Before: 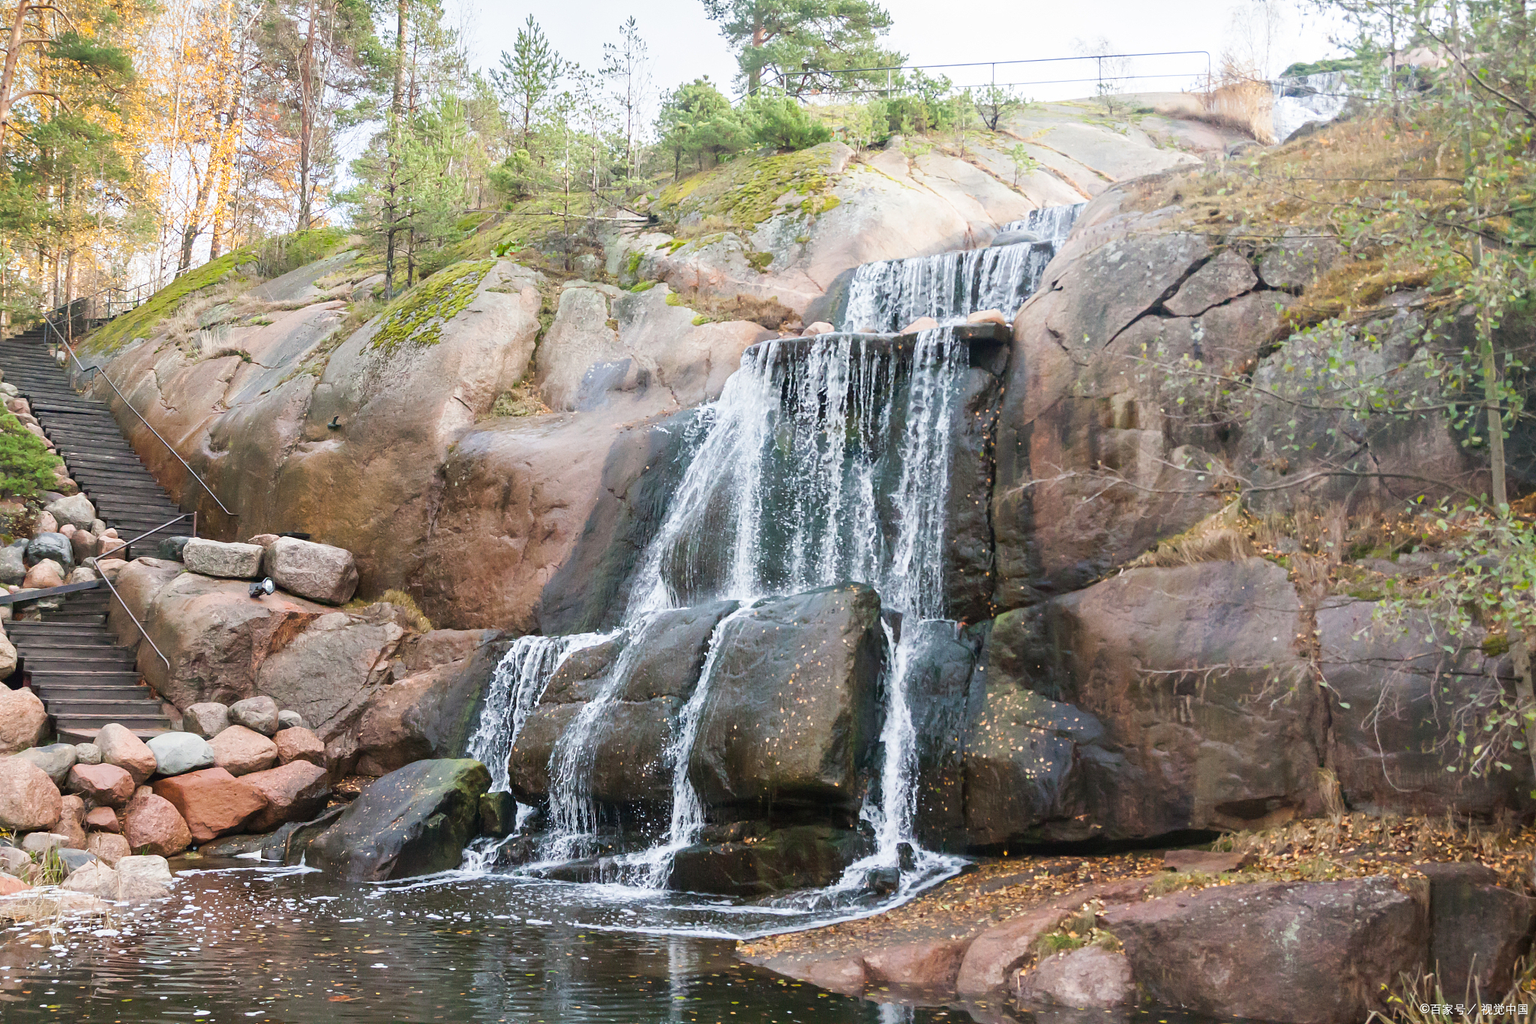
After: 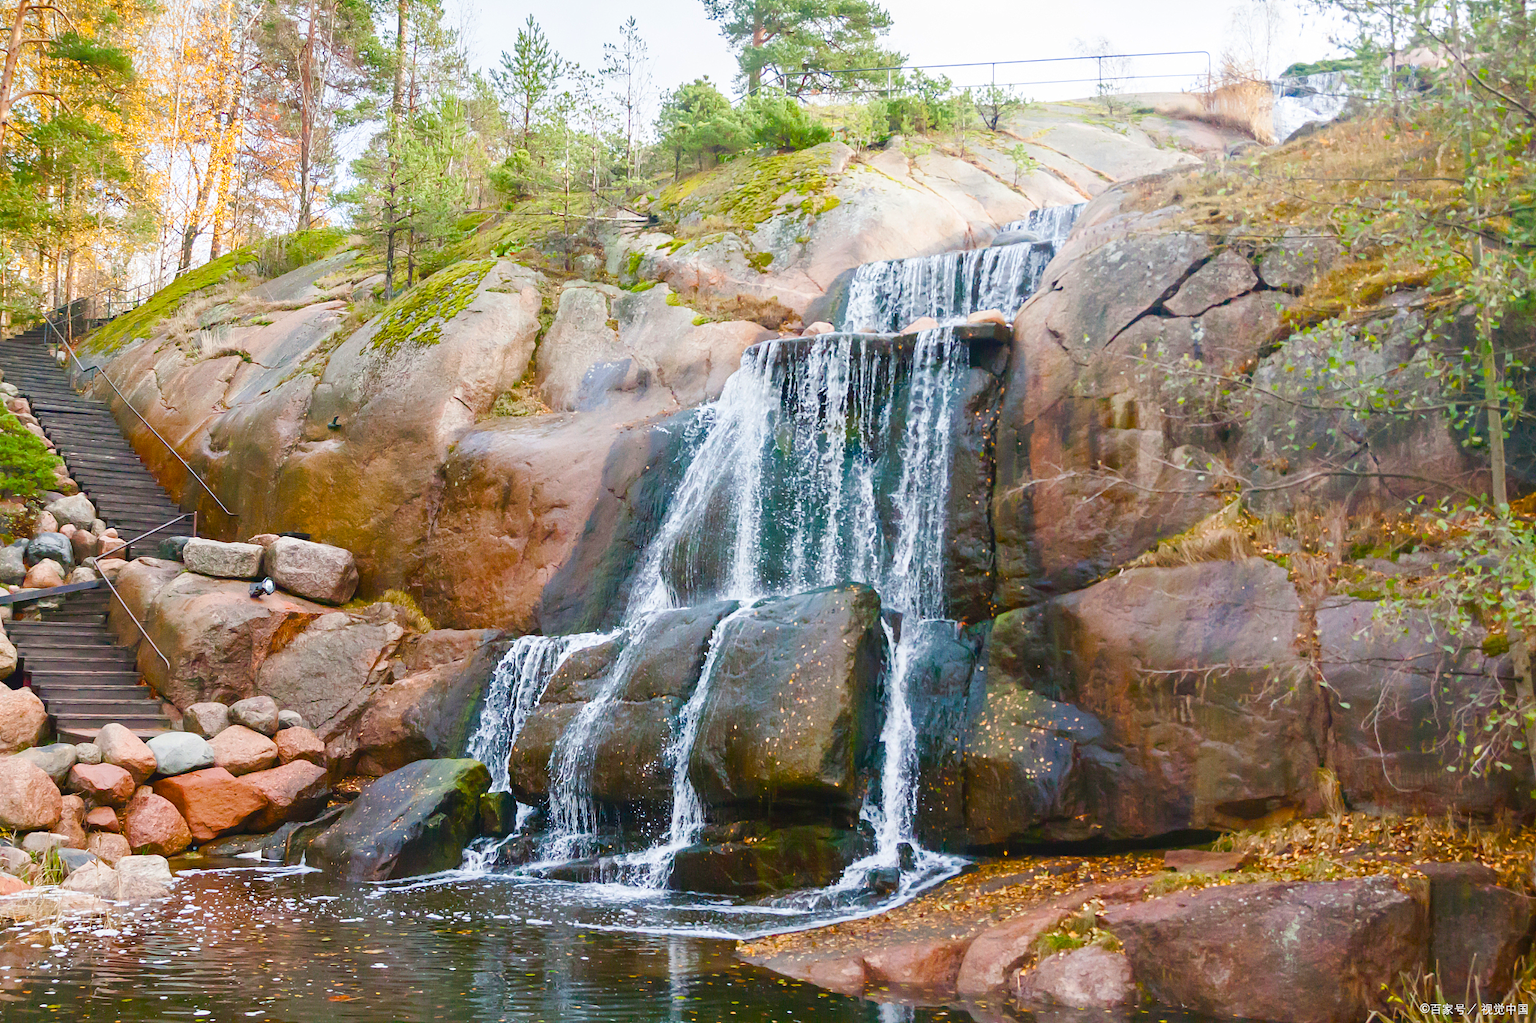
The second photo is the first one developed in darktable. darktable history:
color balance rgb: global offset › luminance 0.276%, global offset › hue 168.53°, linear chroma grading › shadows 31.334%, linear chroma grading › global chroma -2.384%, linear chroma grading › mid-tones 4.087%, perceptual saturation grading › global saturation 34.795%, perceptual saturation grading › highlights -25.224%, perceptual saturation grading › shadows 49.915%, global vibrance 20%
